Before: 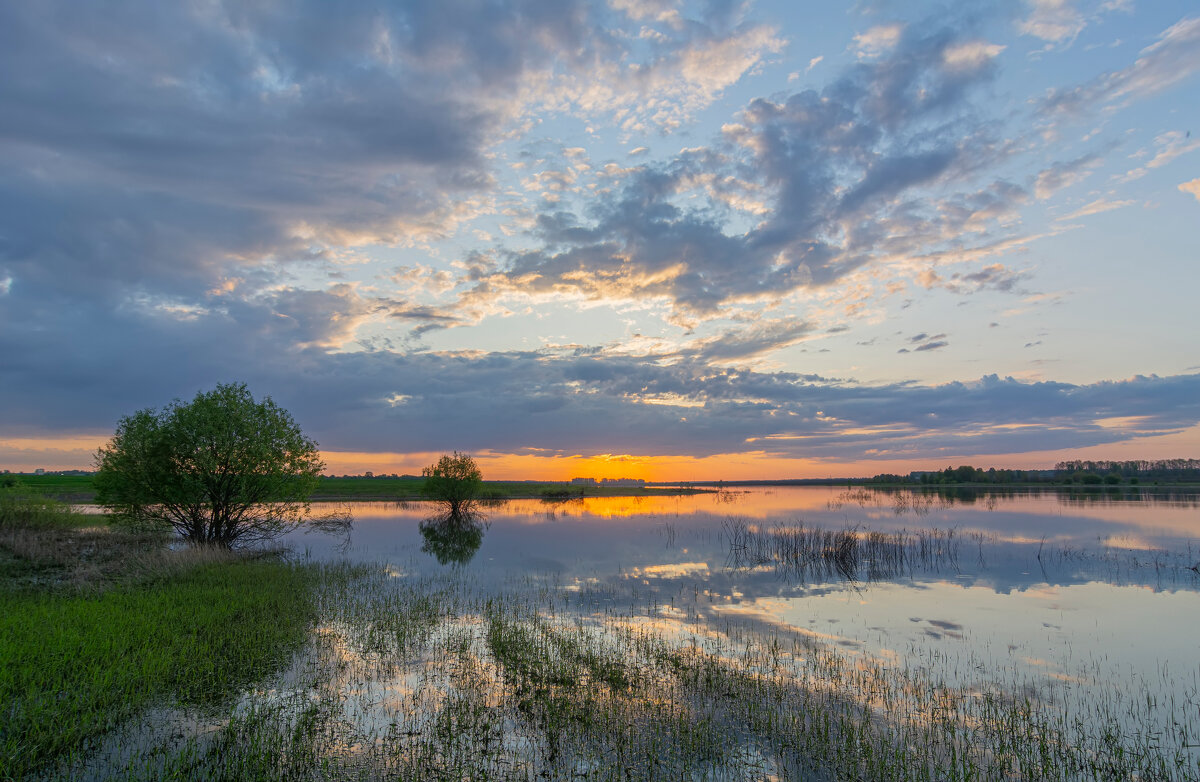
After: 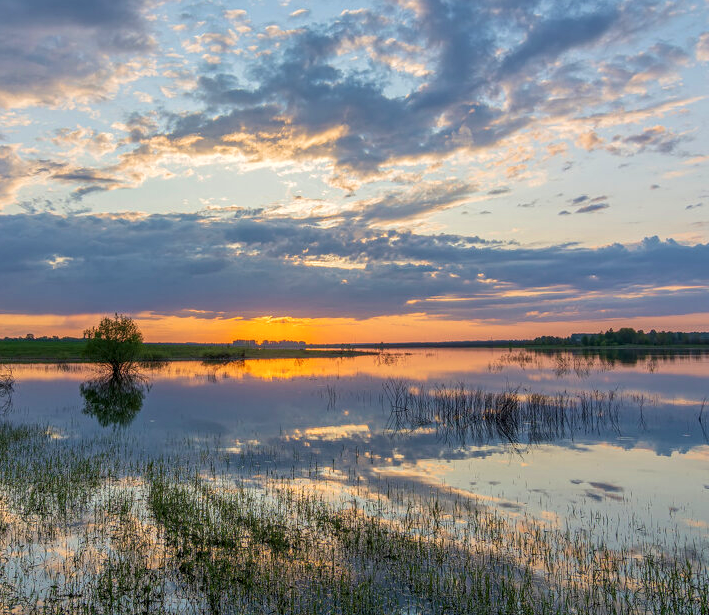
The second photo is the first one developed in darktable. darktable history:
crop and rotate: left 28.256%, top 17.734%, right 12.656%, bottom 3.573%
rotate and perspective: automatic cropping off
velvia: on, module defaults
local contrast: on, module defaults
